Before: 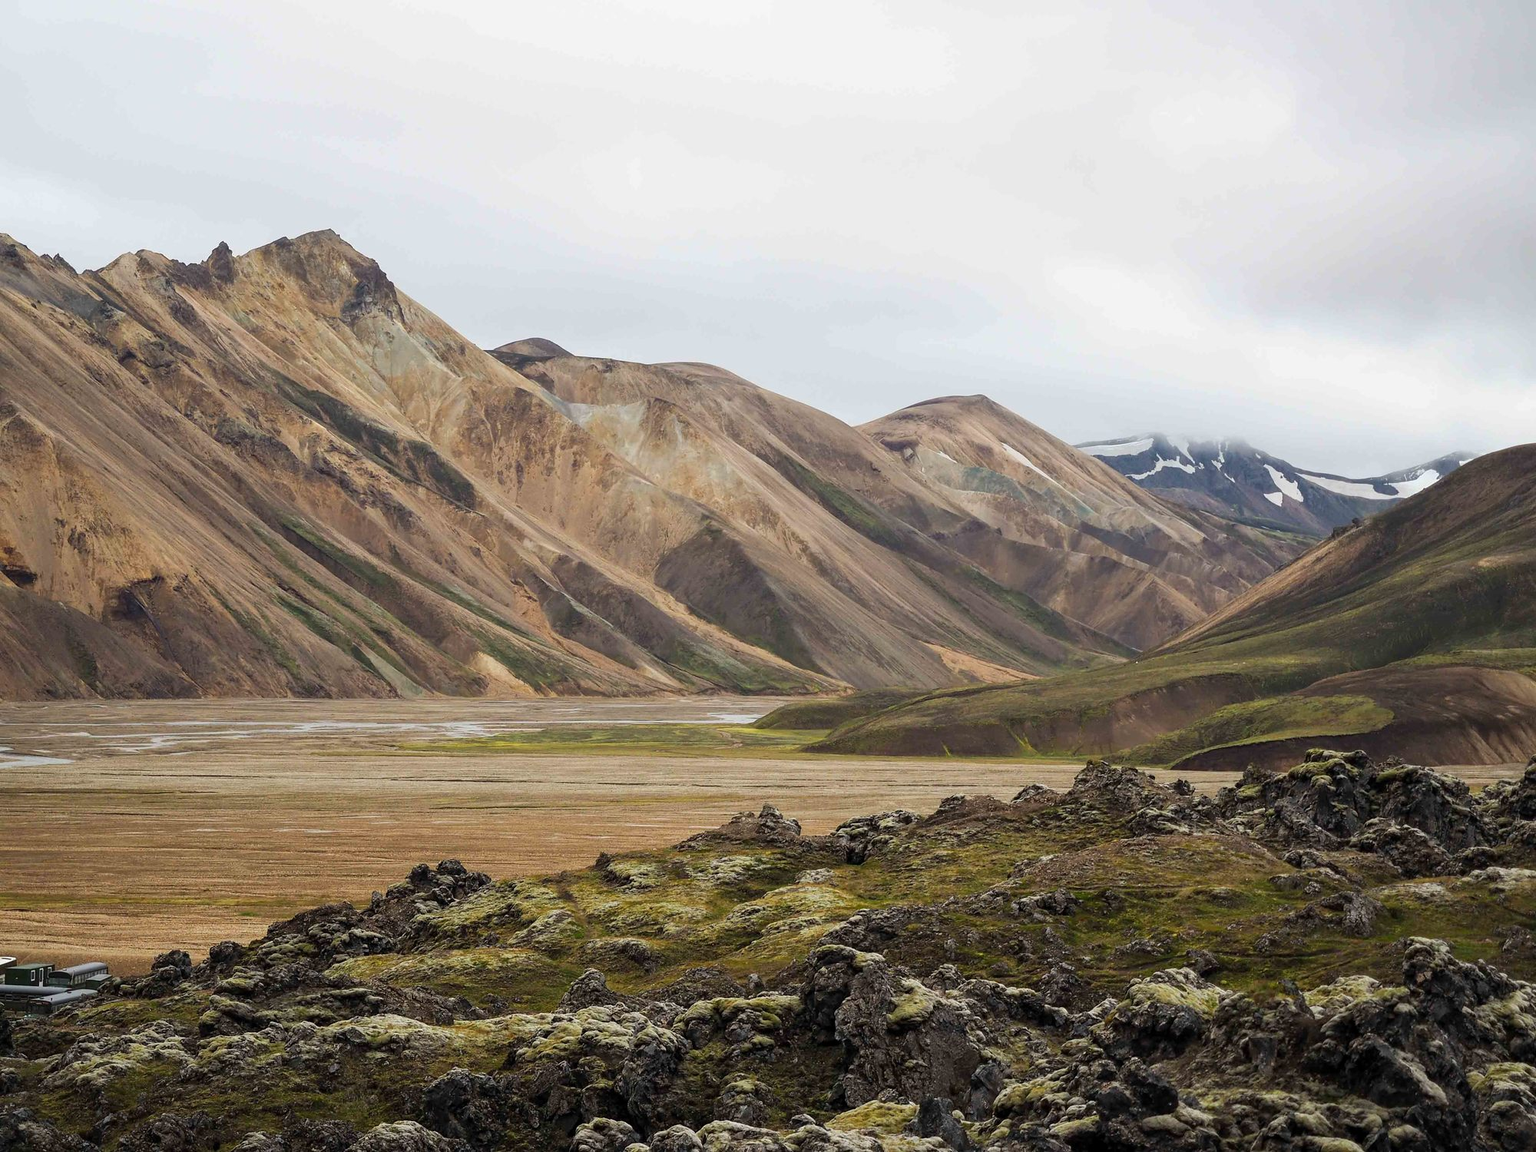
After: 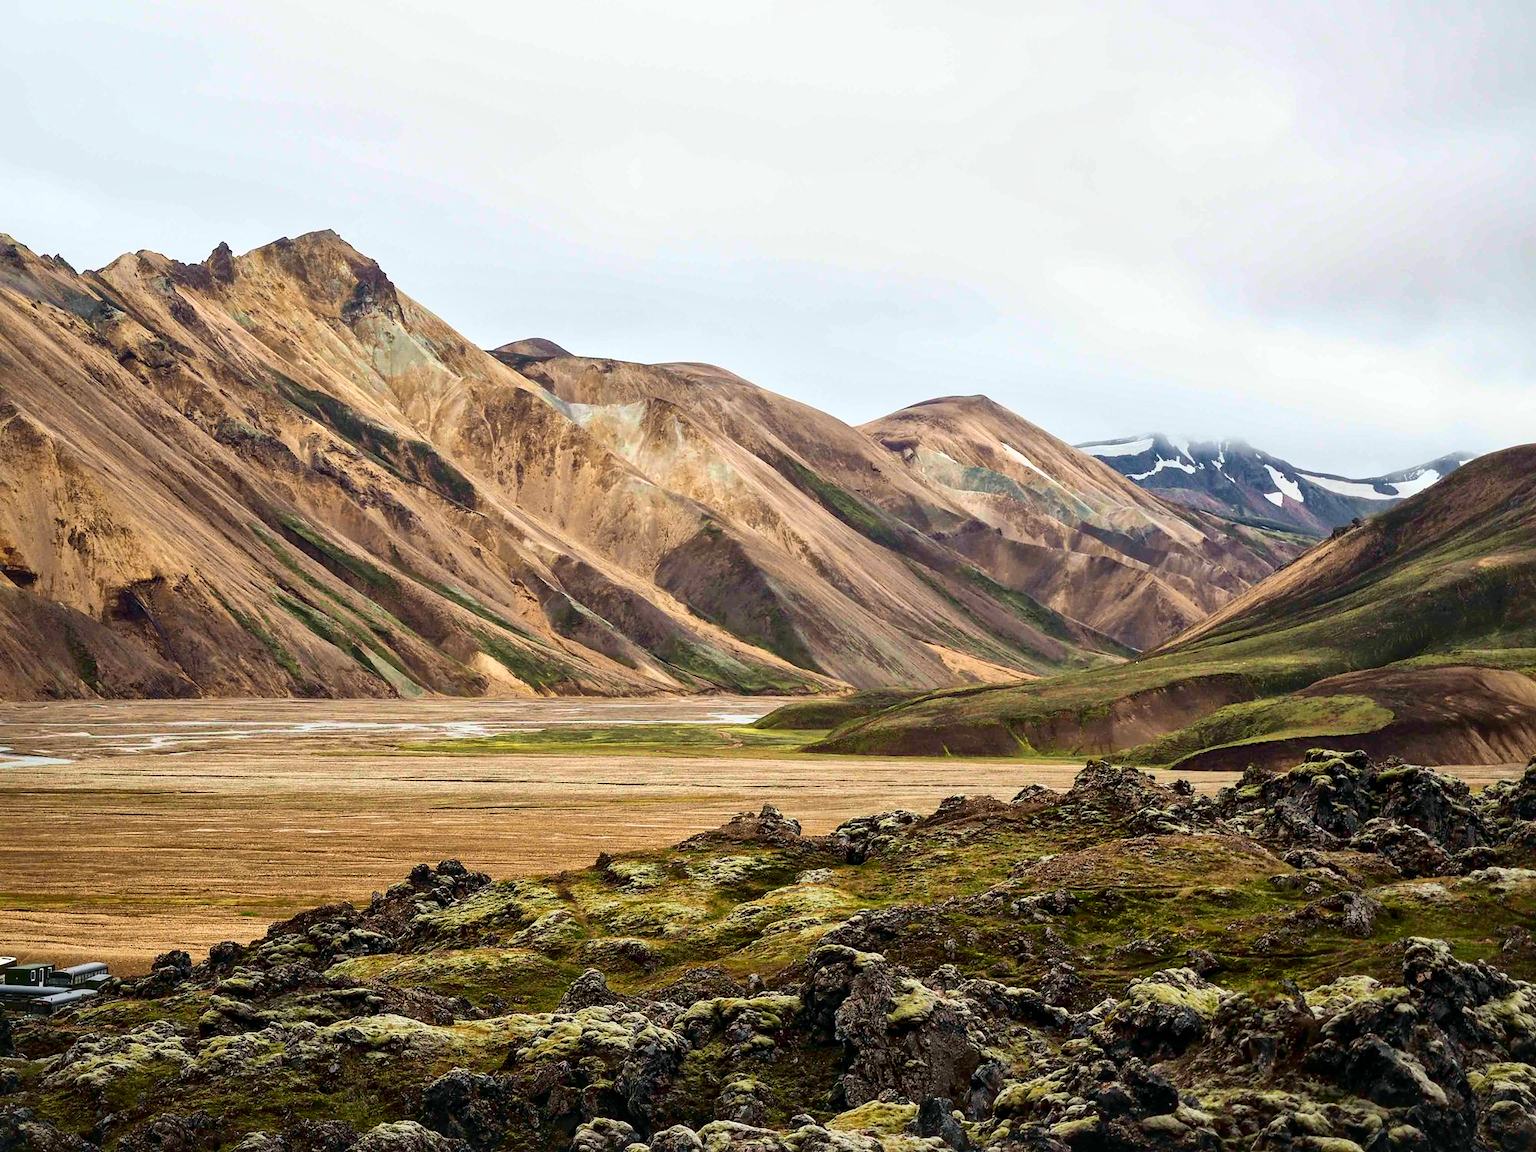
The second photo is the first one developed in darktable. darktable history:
white balance: emerald 1
local contrast: mode bilateral grid, contrast 20, coarseness 50, detail 159%, midtone range 0.2
tone curve: curves: ch0 [(0.001, 0.034) (0.115, 0.093) (0.251, 0.232) (0.382, 0.397) (0.652, 0.719) (0.802, 0.876) (1, 0.998)]; ch1 [(0, 0) (0.384, 0.324) (0.472, 0.466) (0.504, 0.5) (0.517, 0.533) (0.547, 0.564) (0.582, 0.628) (0.657, 0.727) (1, 1)]; ch2 [(0, 0) (0.278, 0.232) (0.5, 0.5) (0.531, 0.552) (0.61, 0.653) (1, 1)], color space Lab, independent channels, preserve colors none
